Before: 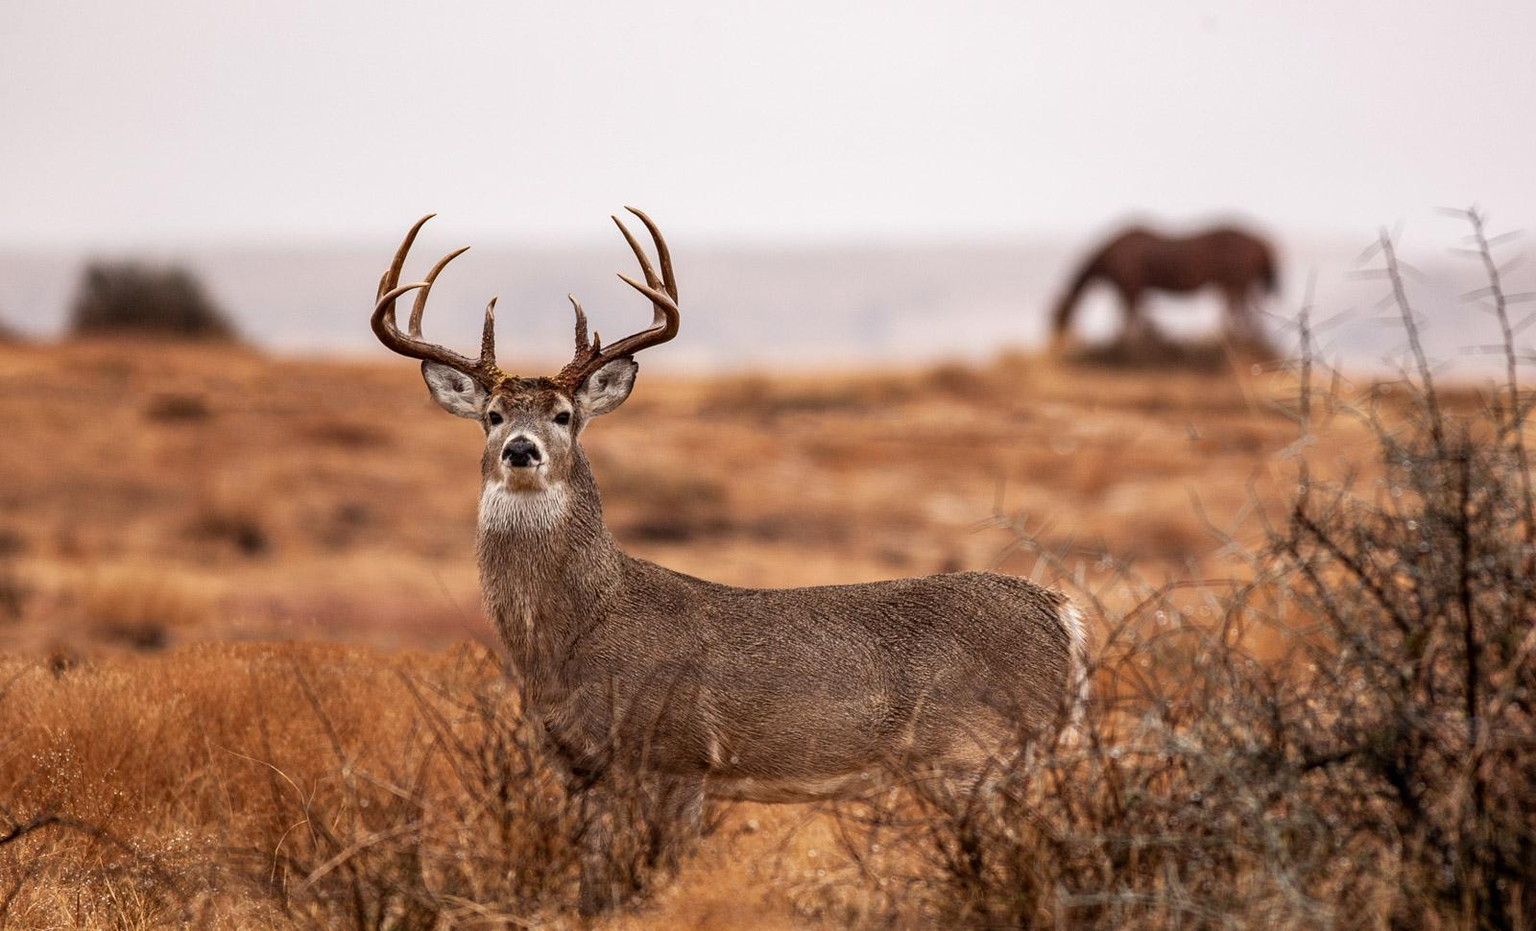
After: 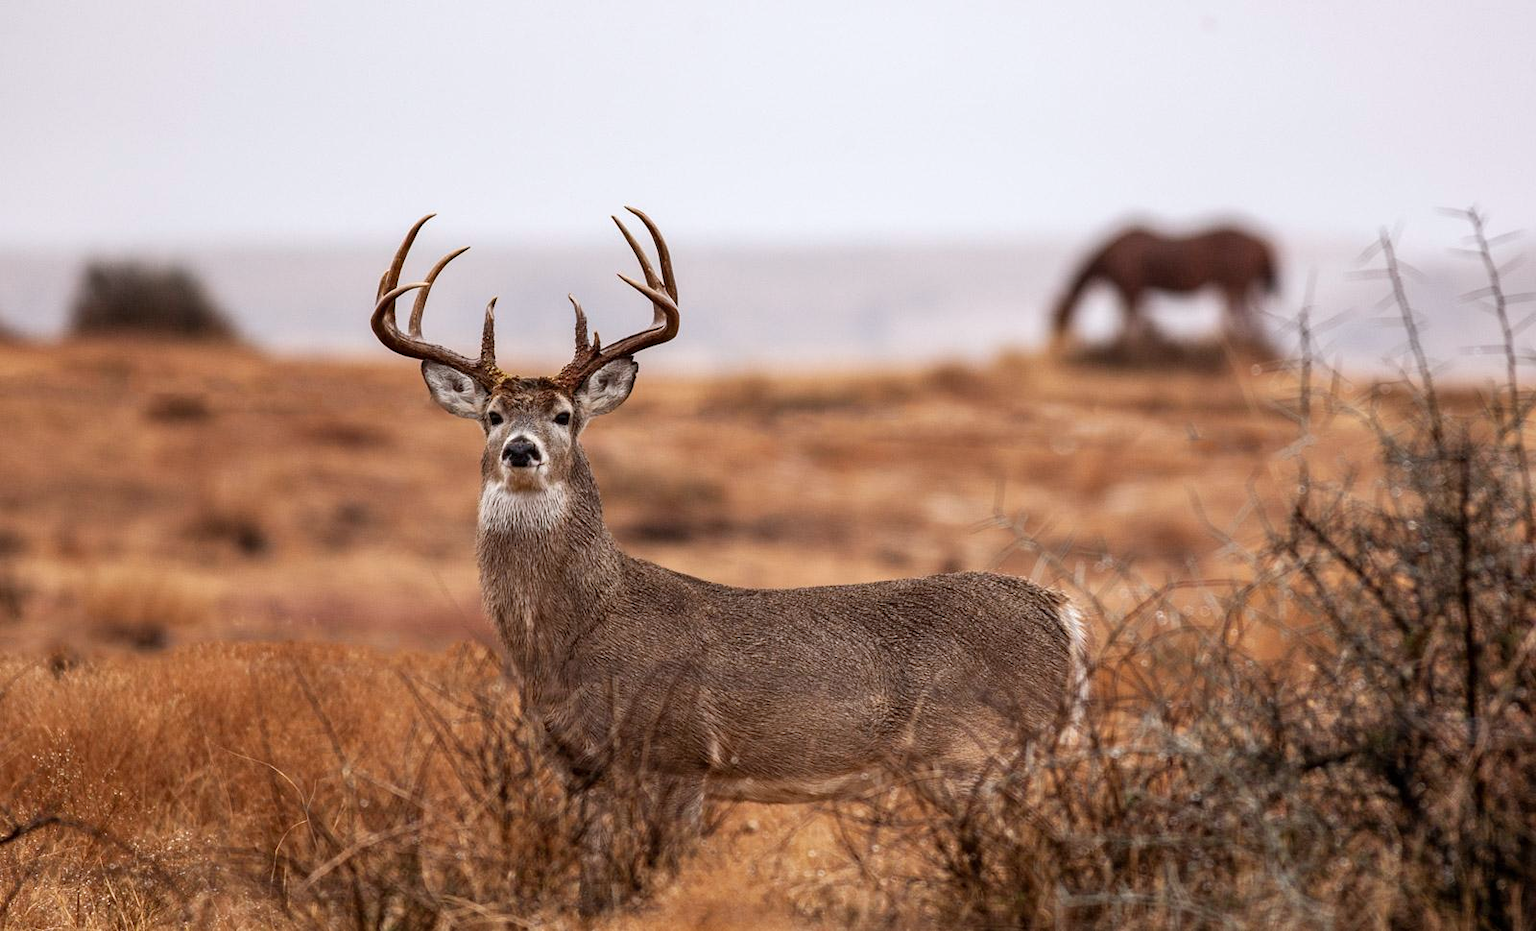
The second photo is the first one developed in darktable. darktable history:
color calibration: x 0.355, y 0.369, temperature 4732.71 K
